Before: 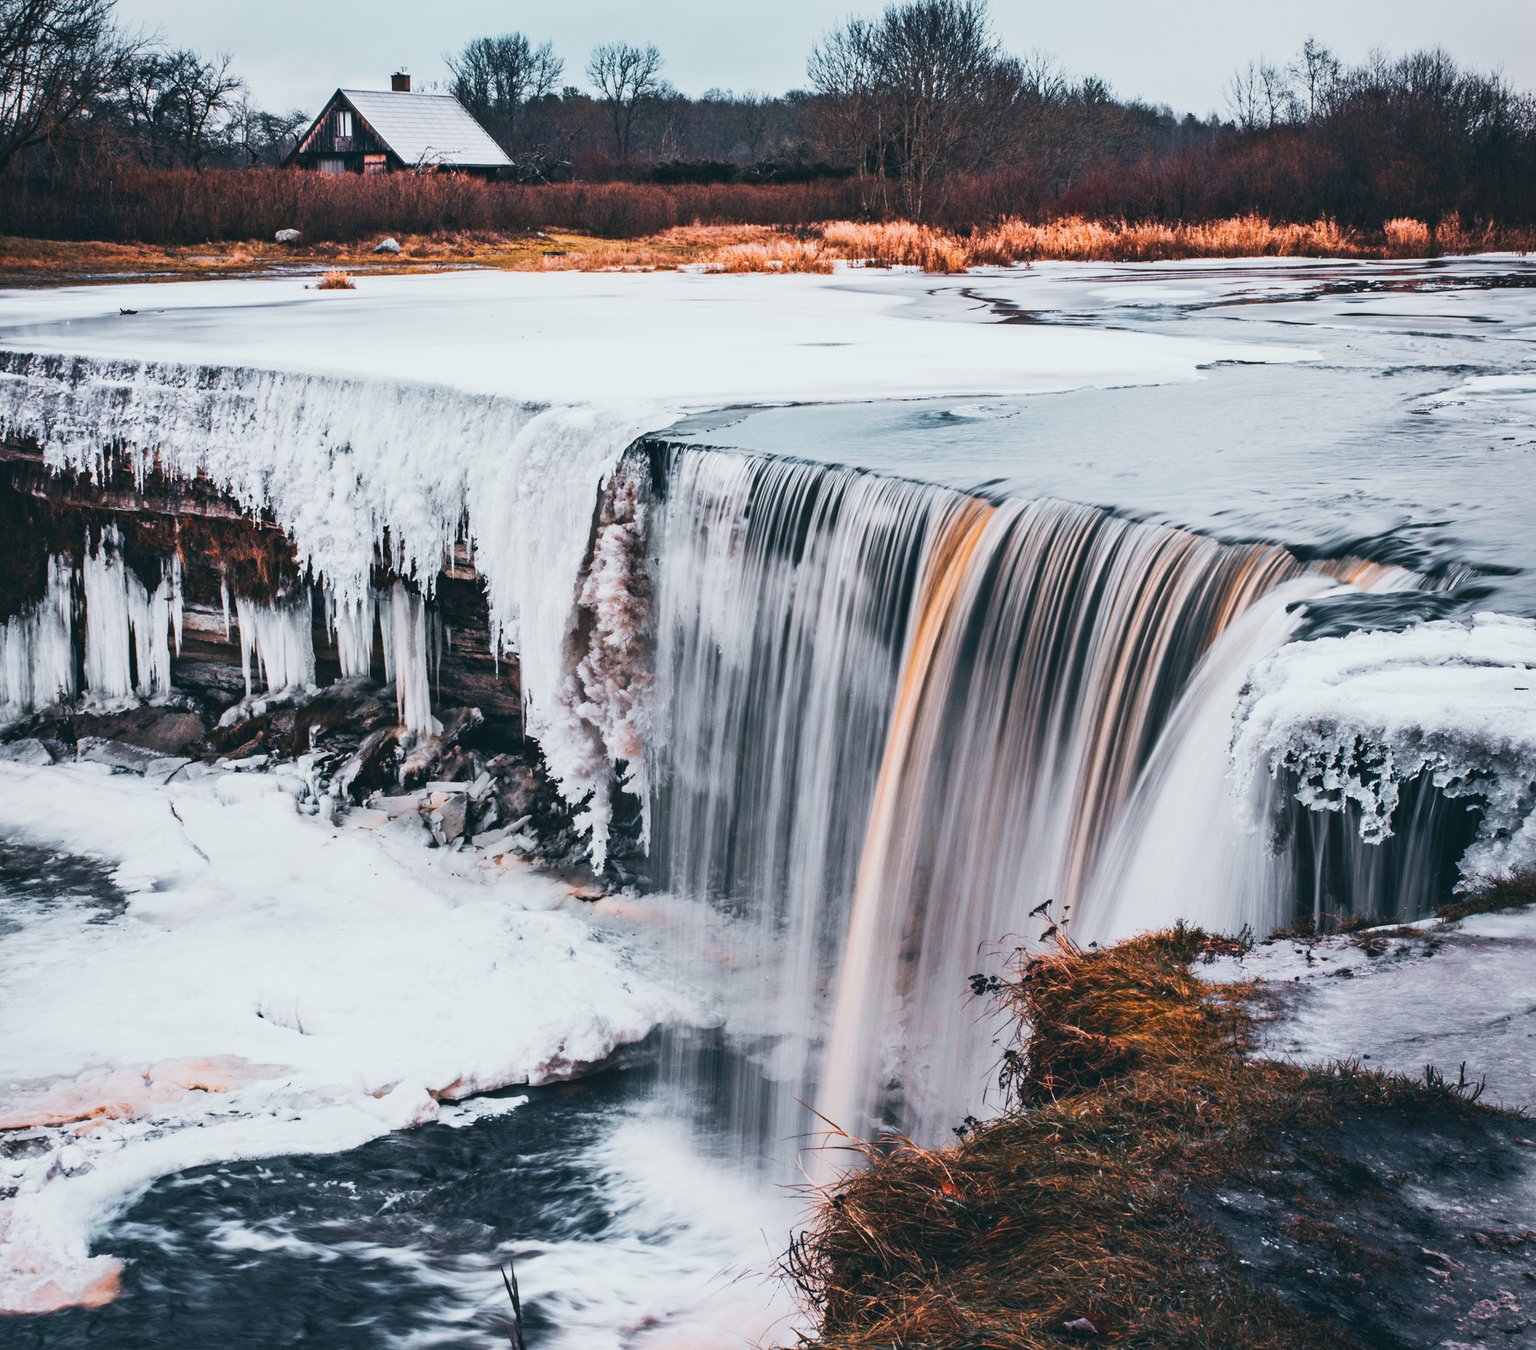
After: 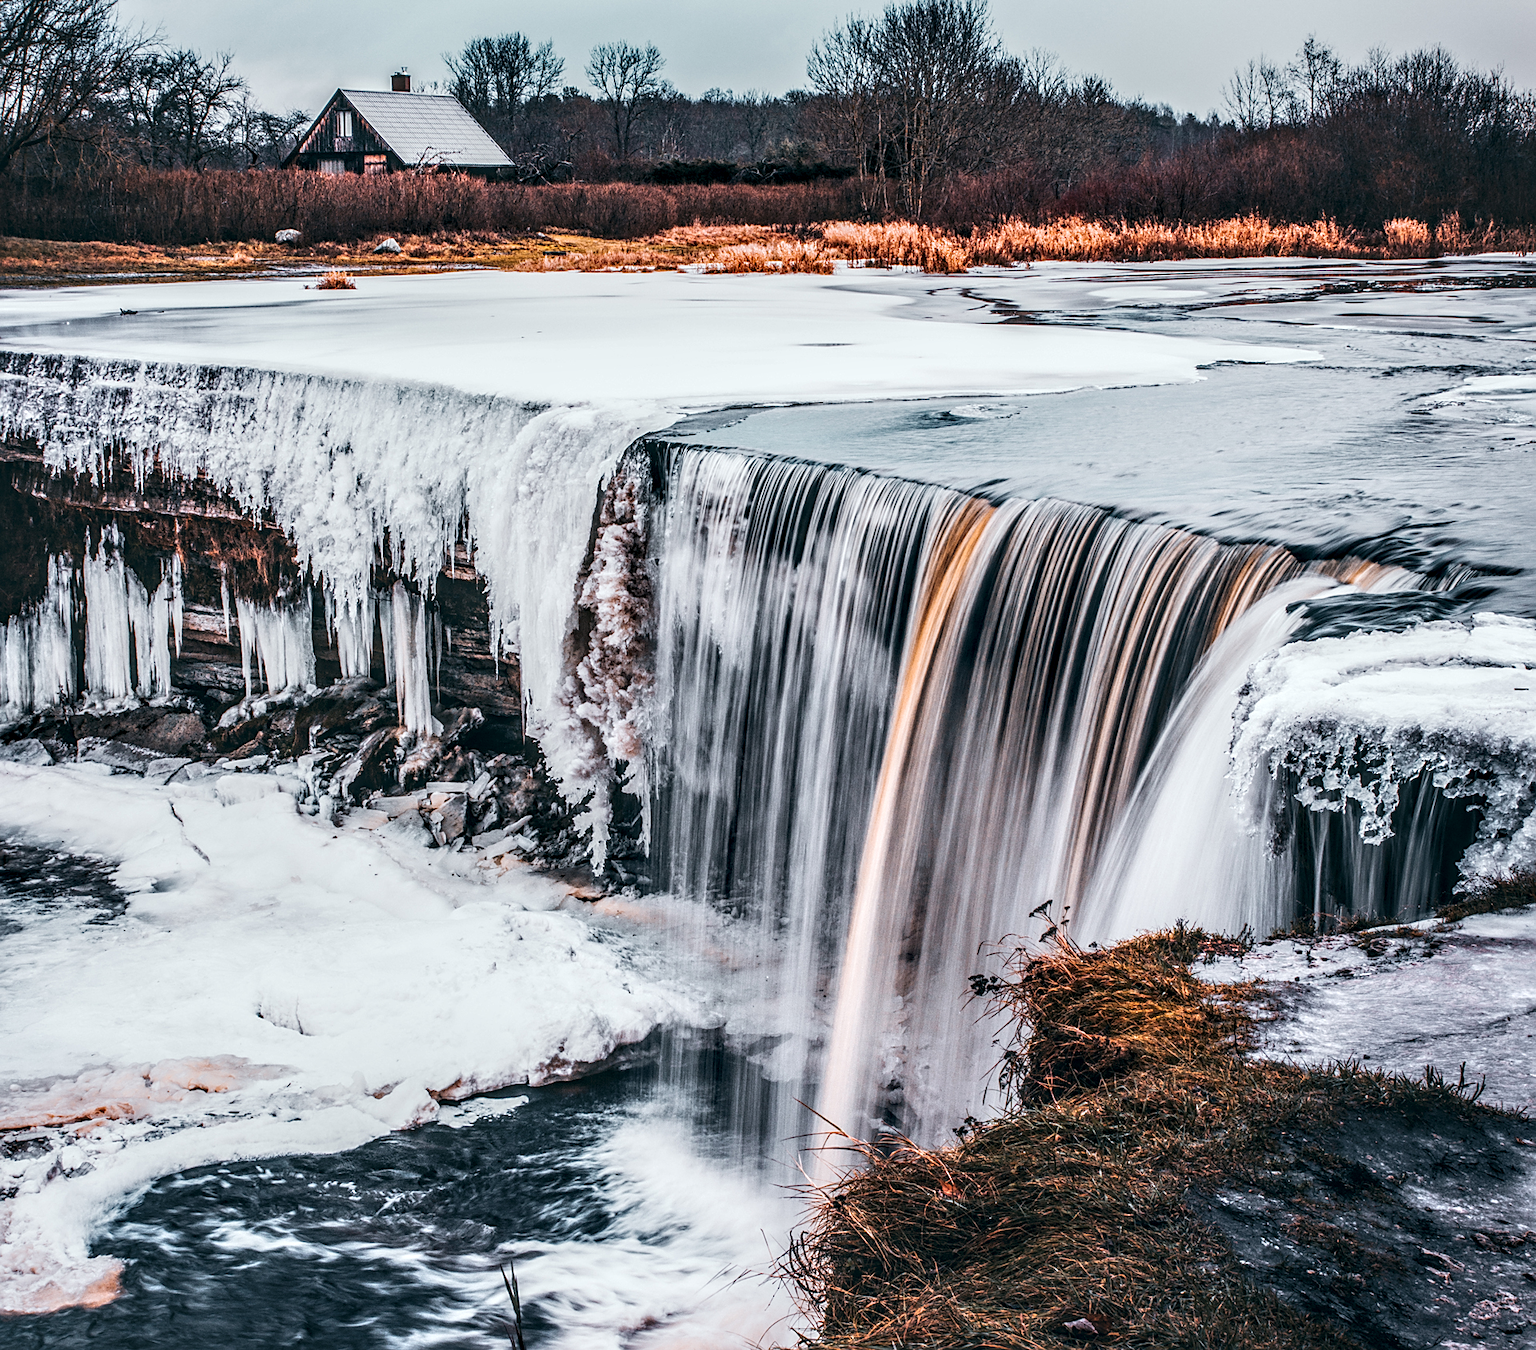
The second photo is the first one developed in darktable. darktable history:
sharpen: on, module defaults
local contrast: highlights 0%, shadows 0%, detail 182%
